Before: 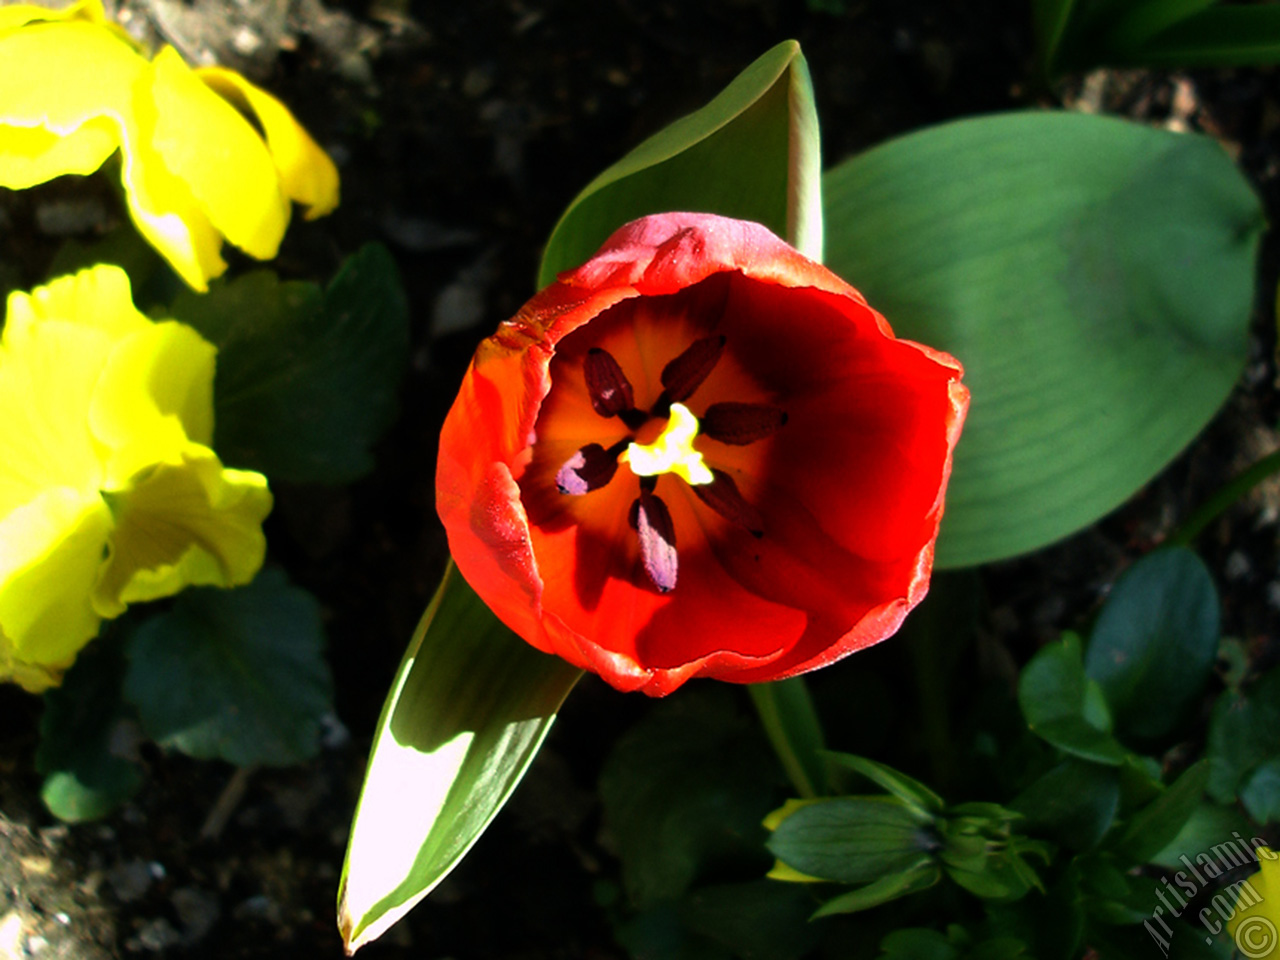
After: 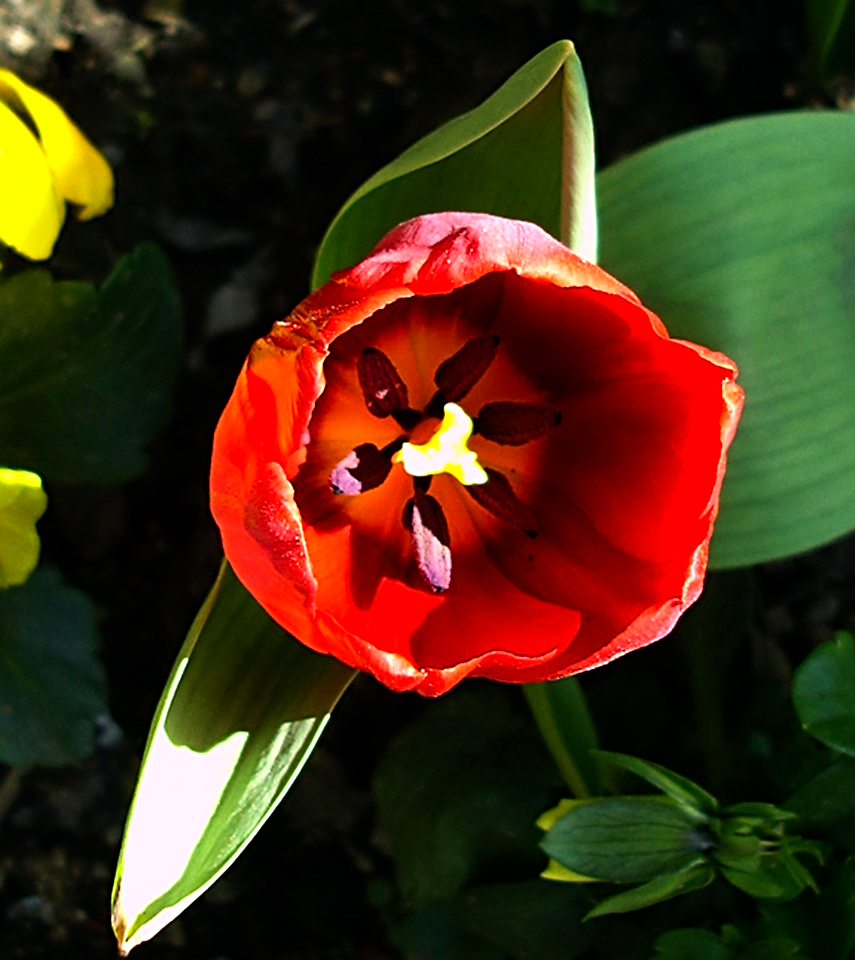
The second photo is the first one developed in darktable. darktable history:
contrast brightness saturation: contrast 0.1, brightness 0.03, saturation 0.09
crop and rotate: left 17.732%, right 15.423%
sharpen: radius 2.817, amount 0.715
